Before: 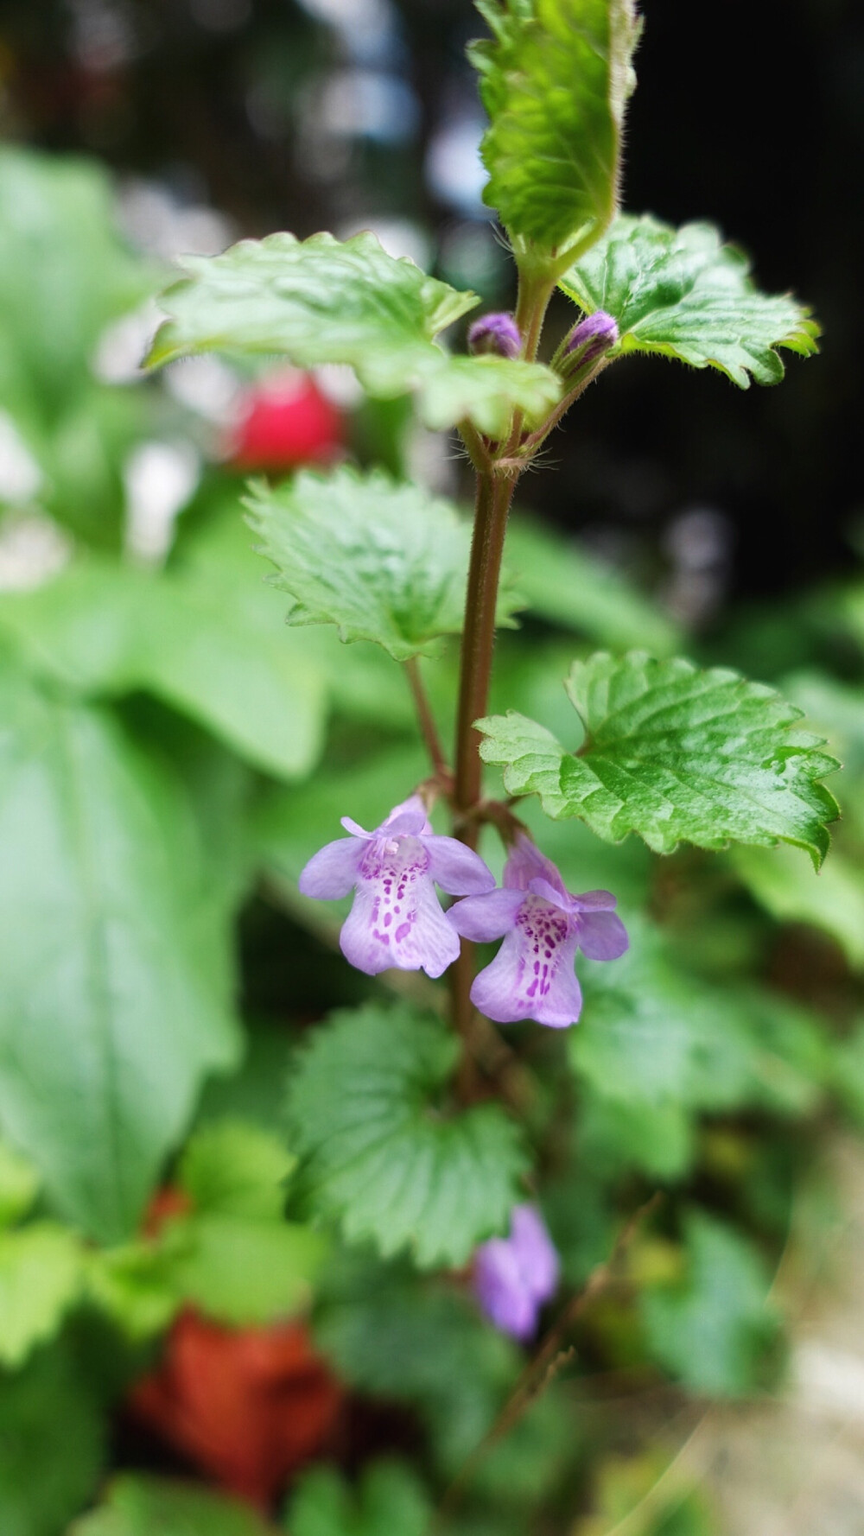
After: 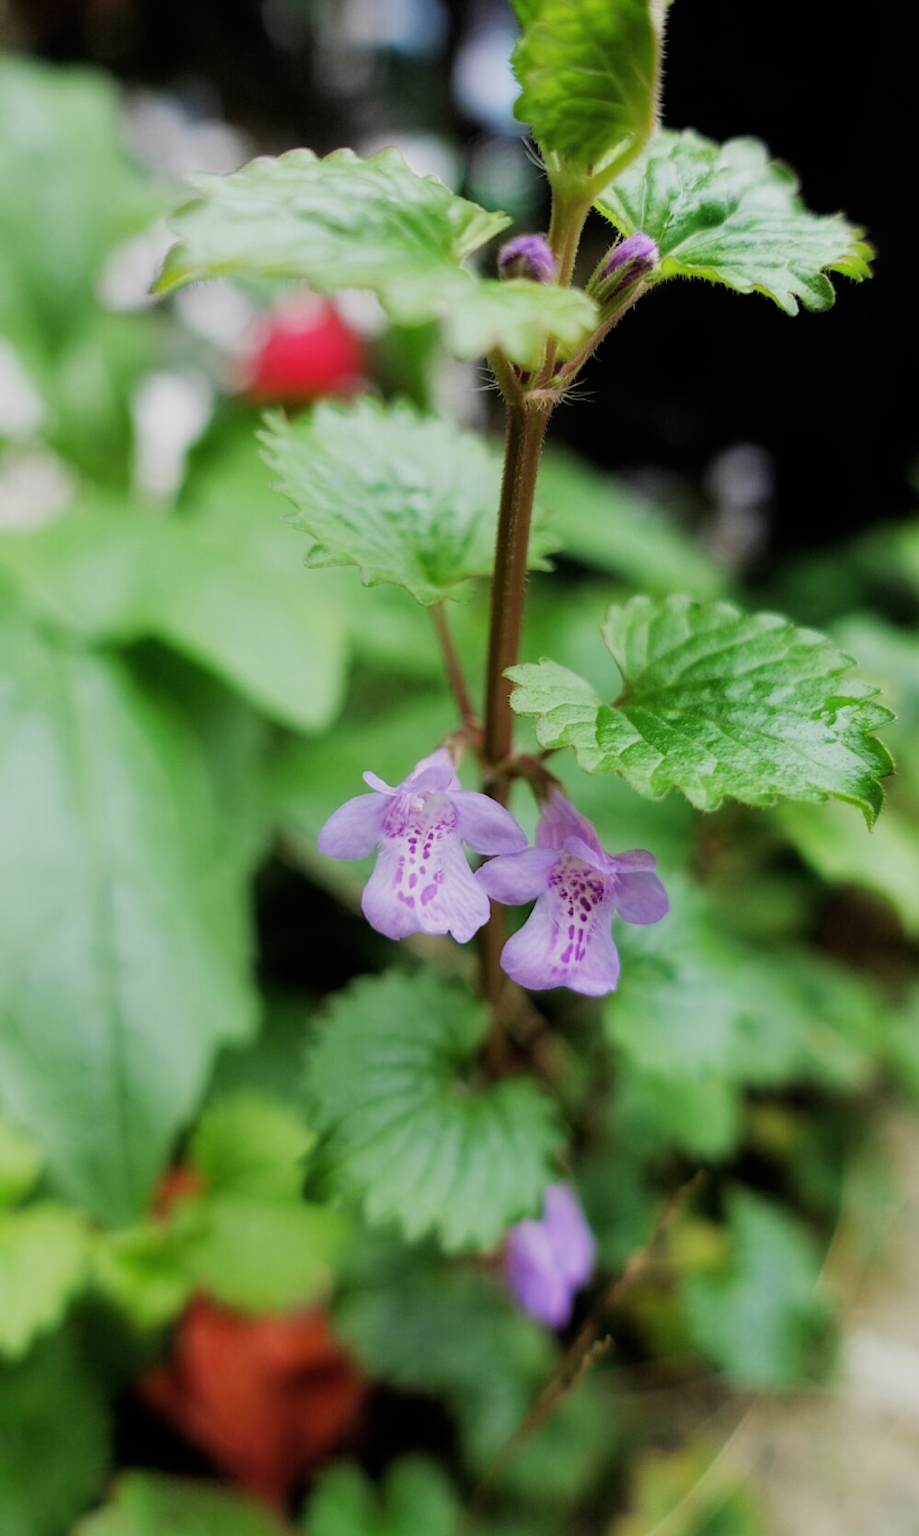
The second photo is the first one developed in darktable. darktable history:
crop and rotate: top 6.034%
filmic rgb: black relative exposure -7.94 EV, white relative exposure 4.07 EV, threshold -0.288 EV, transition 3.19 EV, structure ↔ texture 99.93%, hardness 4.04, latitude 52.14%, contrast 1.014, shadows ↔ highlights balance 6.17%, enable highlight reconstruction true
